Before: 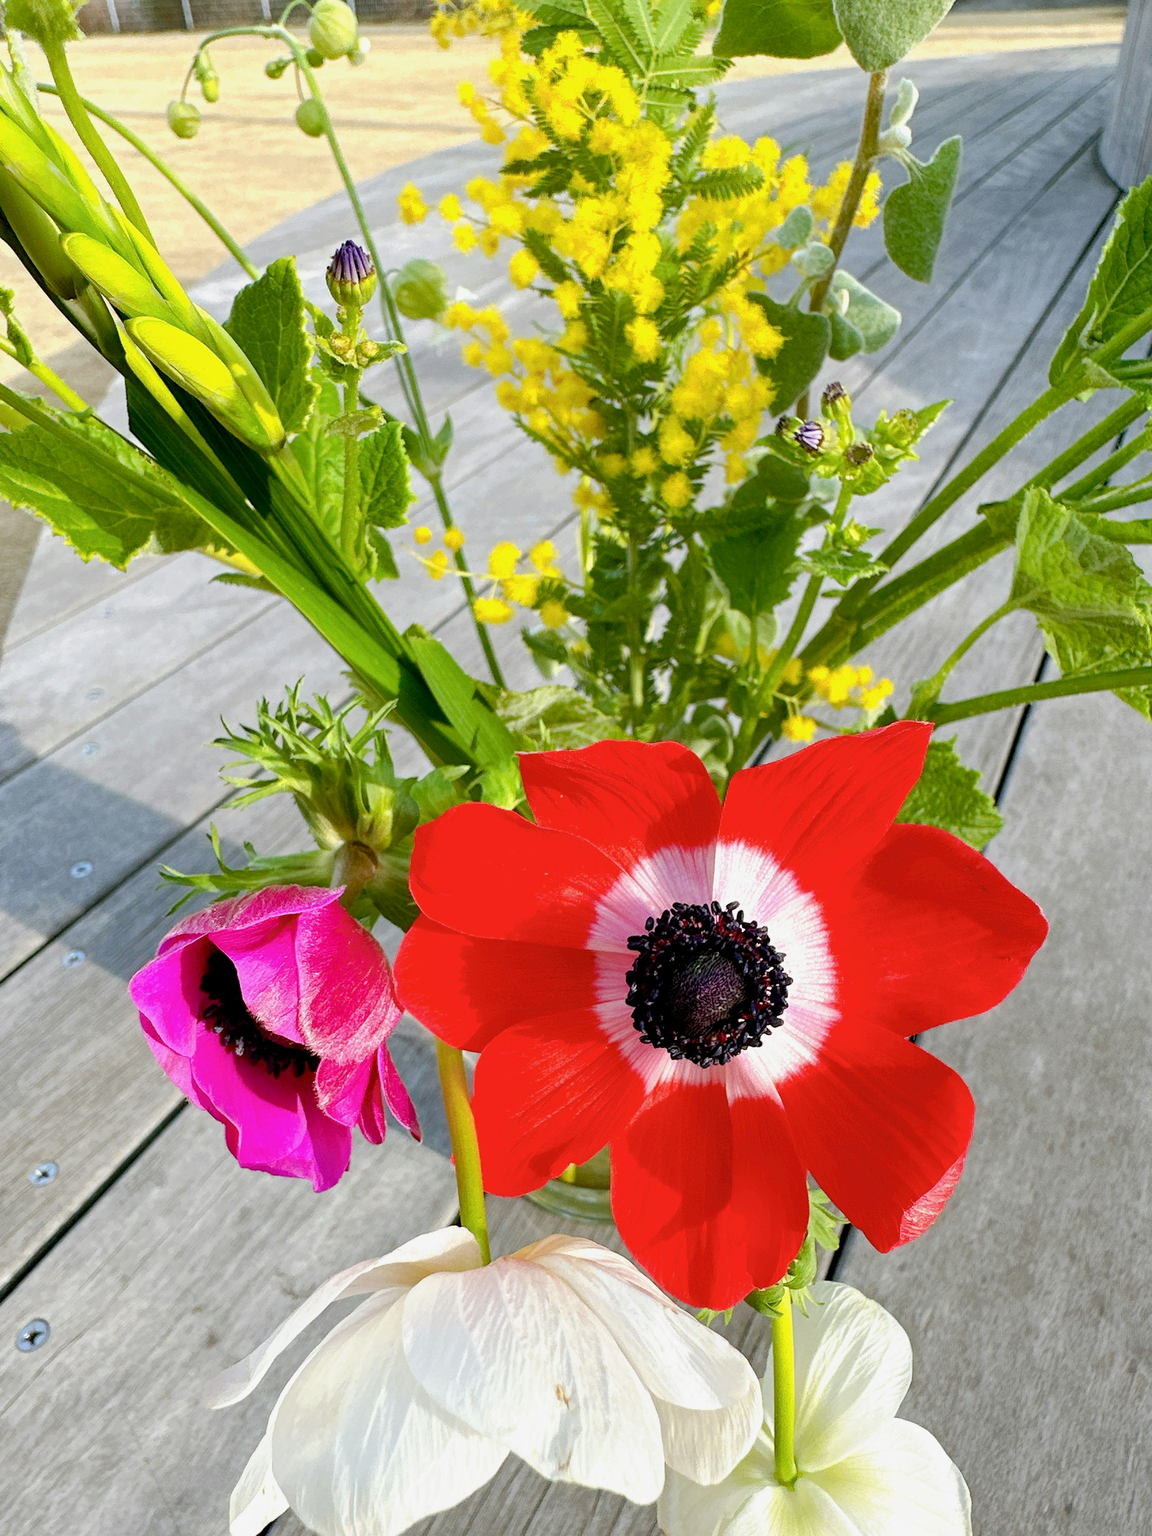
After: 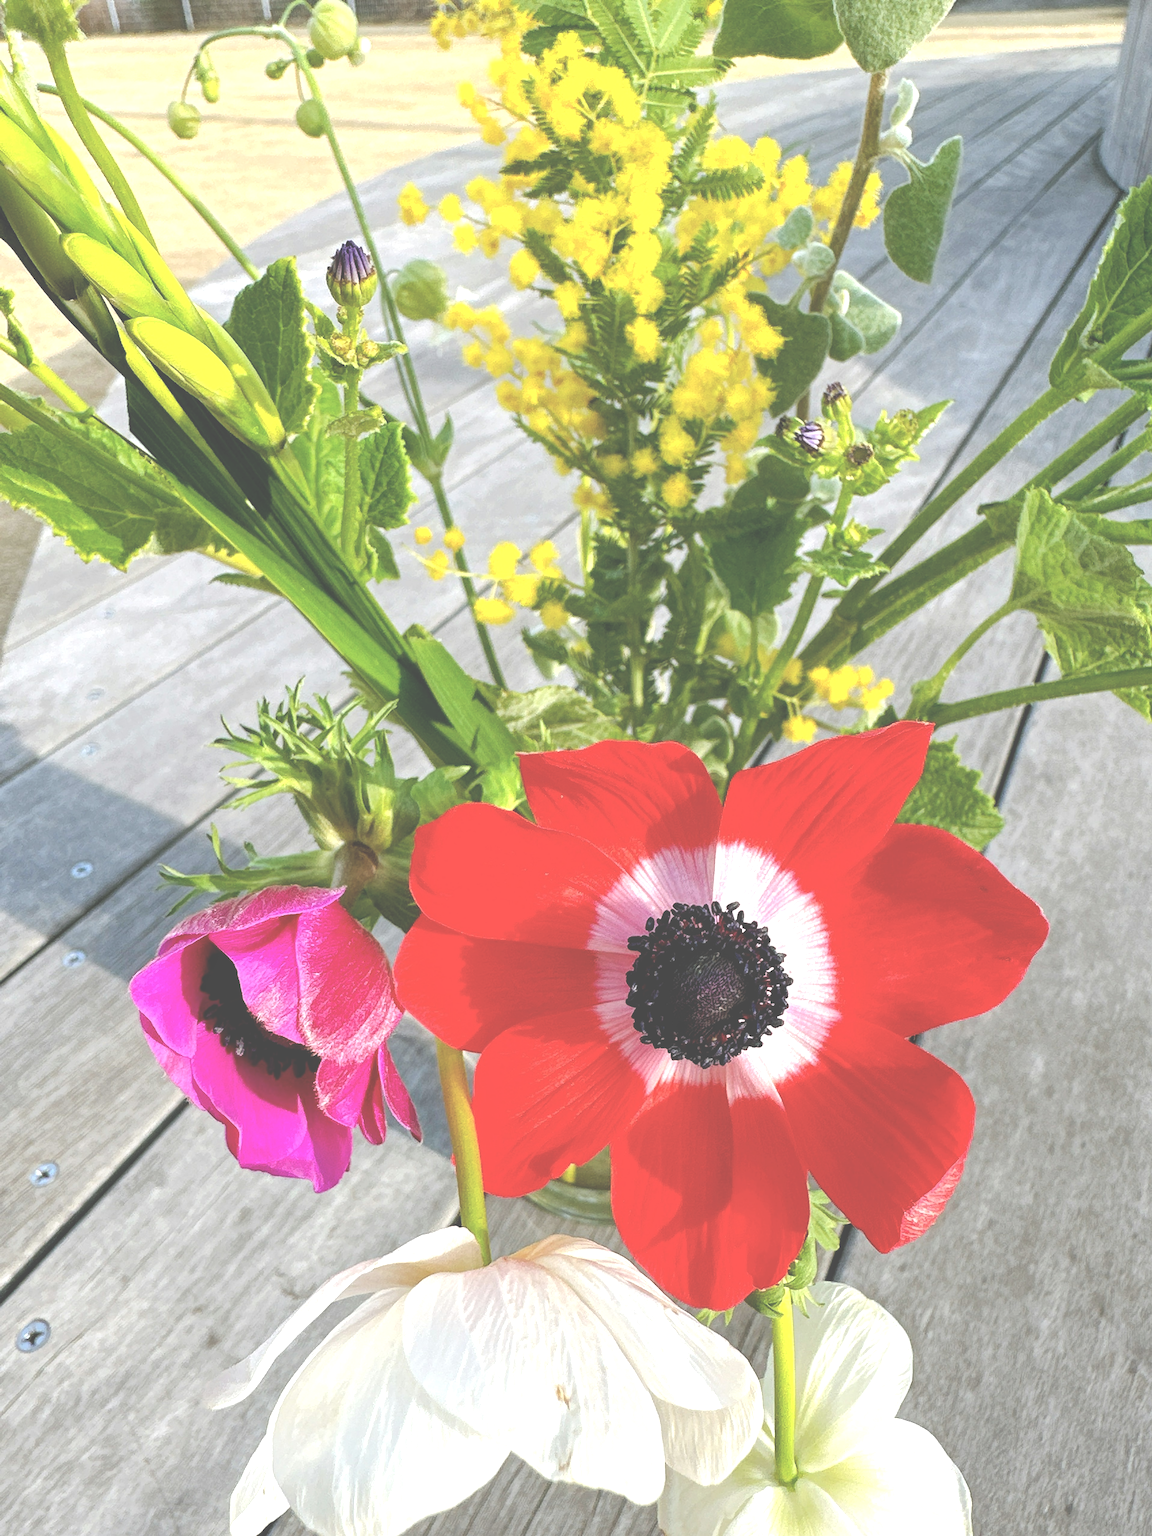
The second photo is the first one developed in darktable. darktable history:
levels: levels [0.062, 0.494, 0.925]
local contrast: highlights 103%, shadows 99%, detail 119%, midtone range 0.2
exposure: black level correction -0.087, compensate highlight preservation false
